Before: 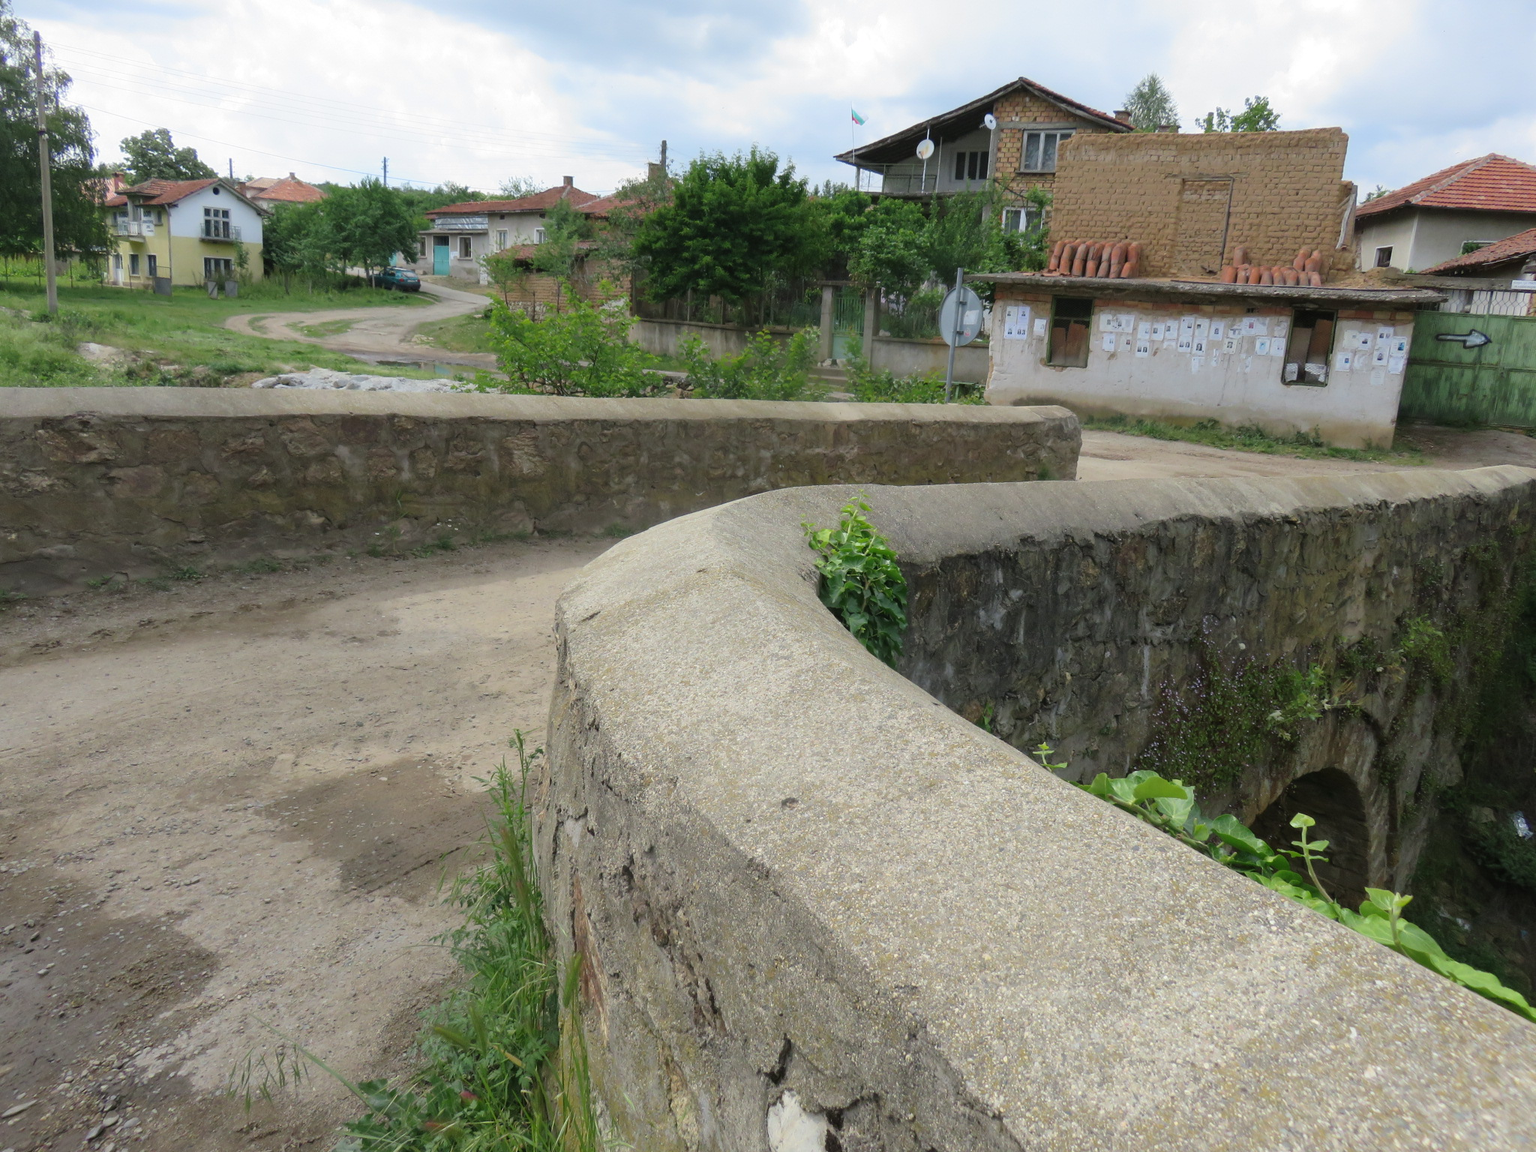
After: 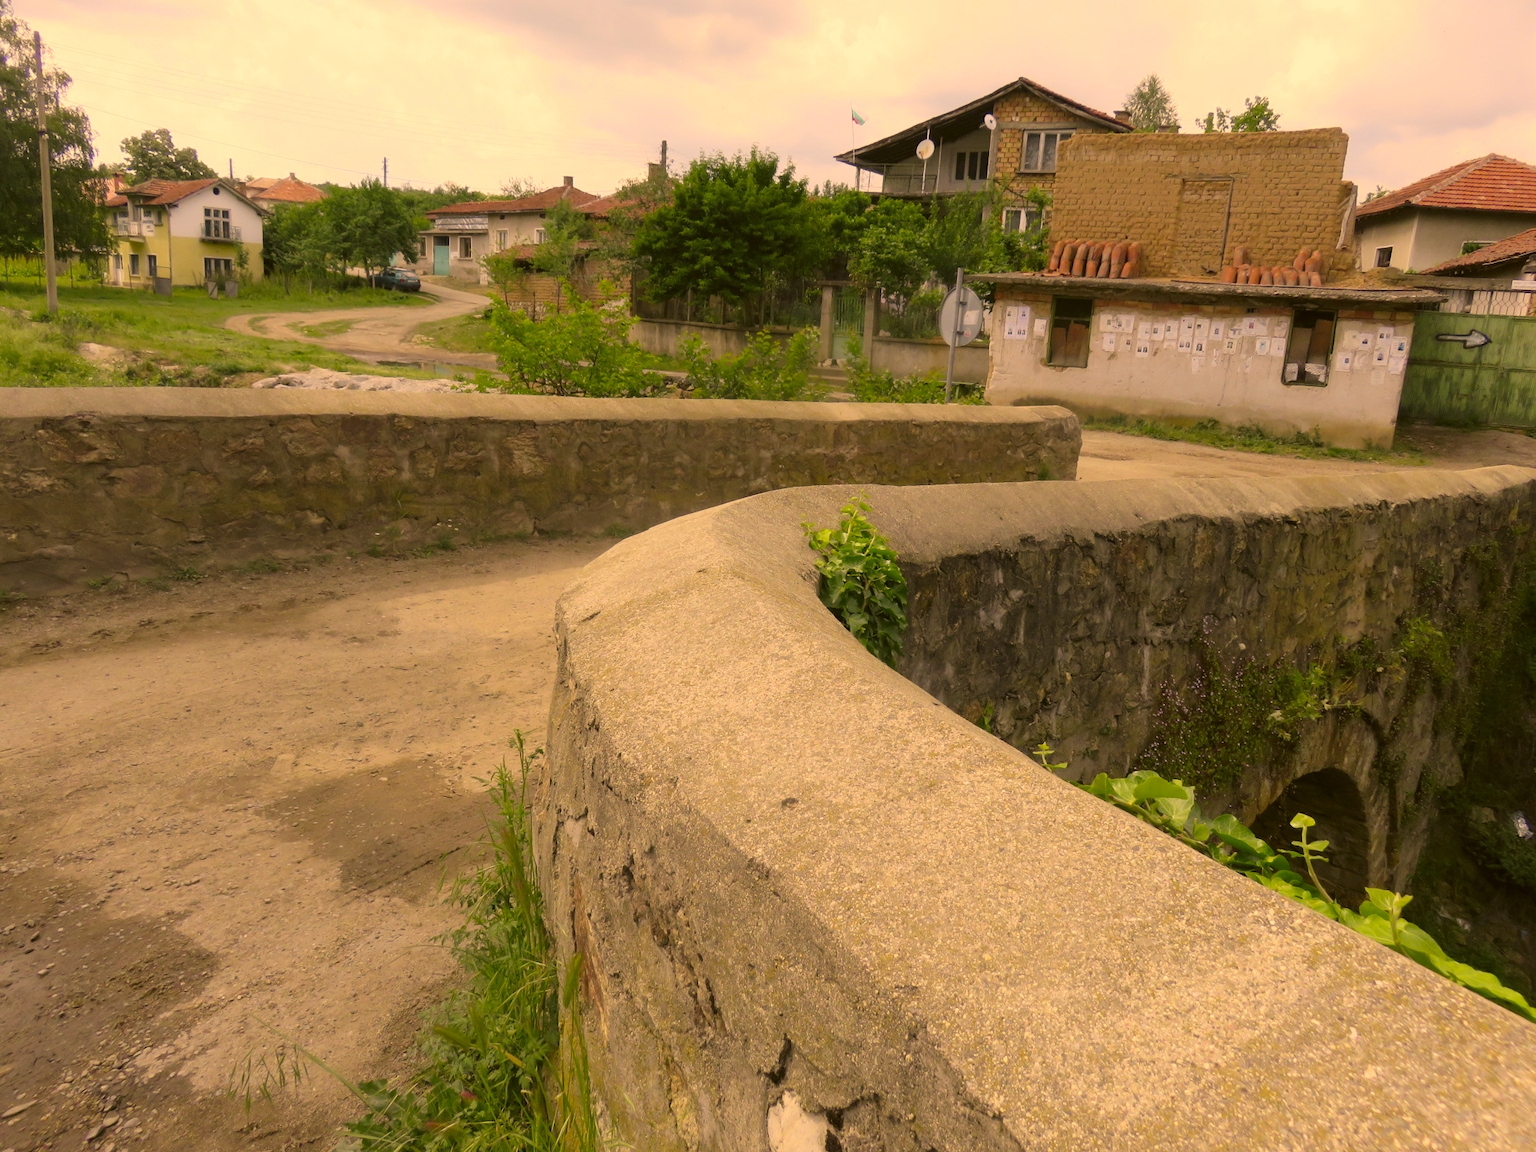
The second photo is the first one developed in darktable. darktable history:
color correction: highlights a* 18.49, highlights b* 35.77, shadows a* 0.997, shadows b* 6.82, saturation 1.05
